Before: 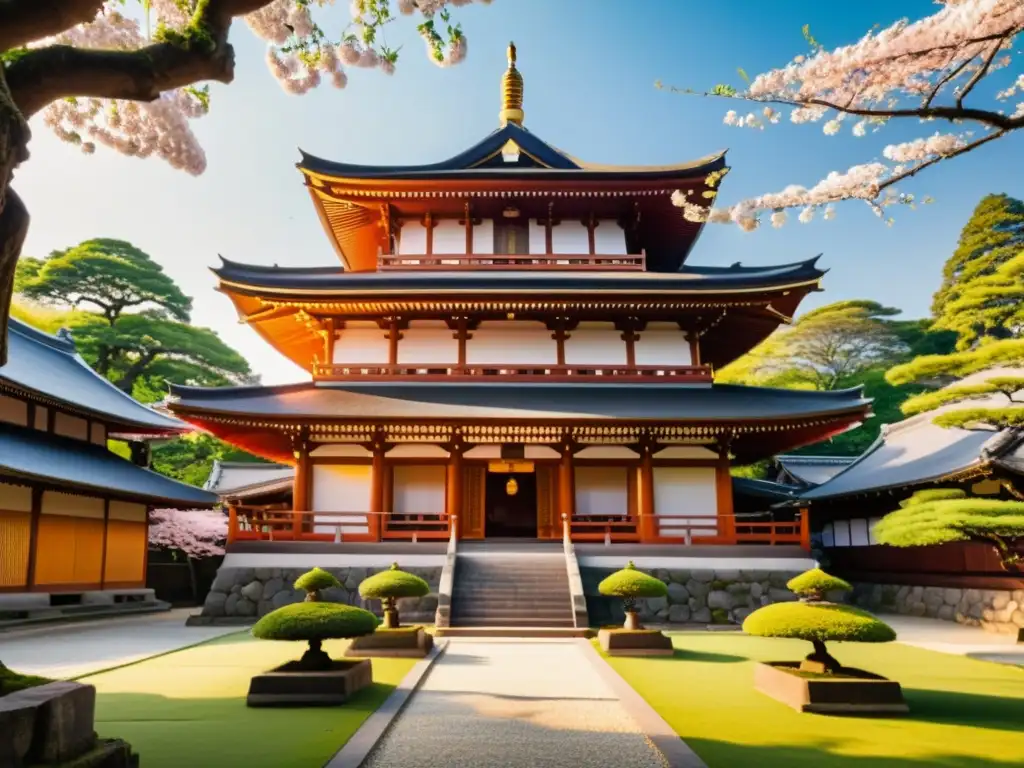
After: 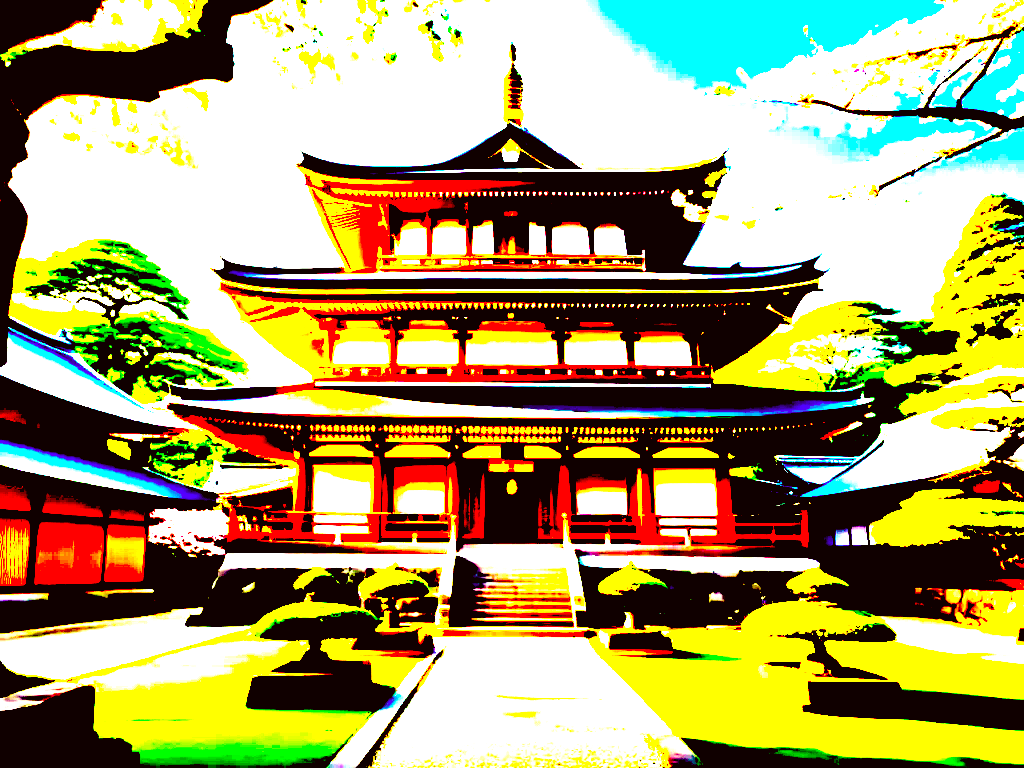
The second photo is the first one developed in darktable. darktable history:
color balance rgb: linear chroma grading › global chroma 15%, perceptual saturation grading › global saturation 30%
contrast brightness saturation: saturation -0.05
exposure: black level correction 0.1, exposure 3 EV, compensate highlight preservation false
color correction: highlights a* 0.162, highlights b* 29.53, shadows a* -0.162, shadows b* 21.09
